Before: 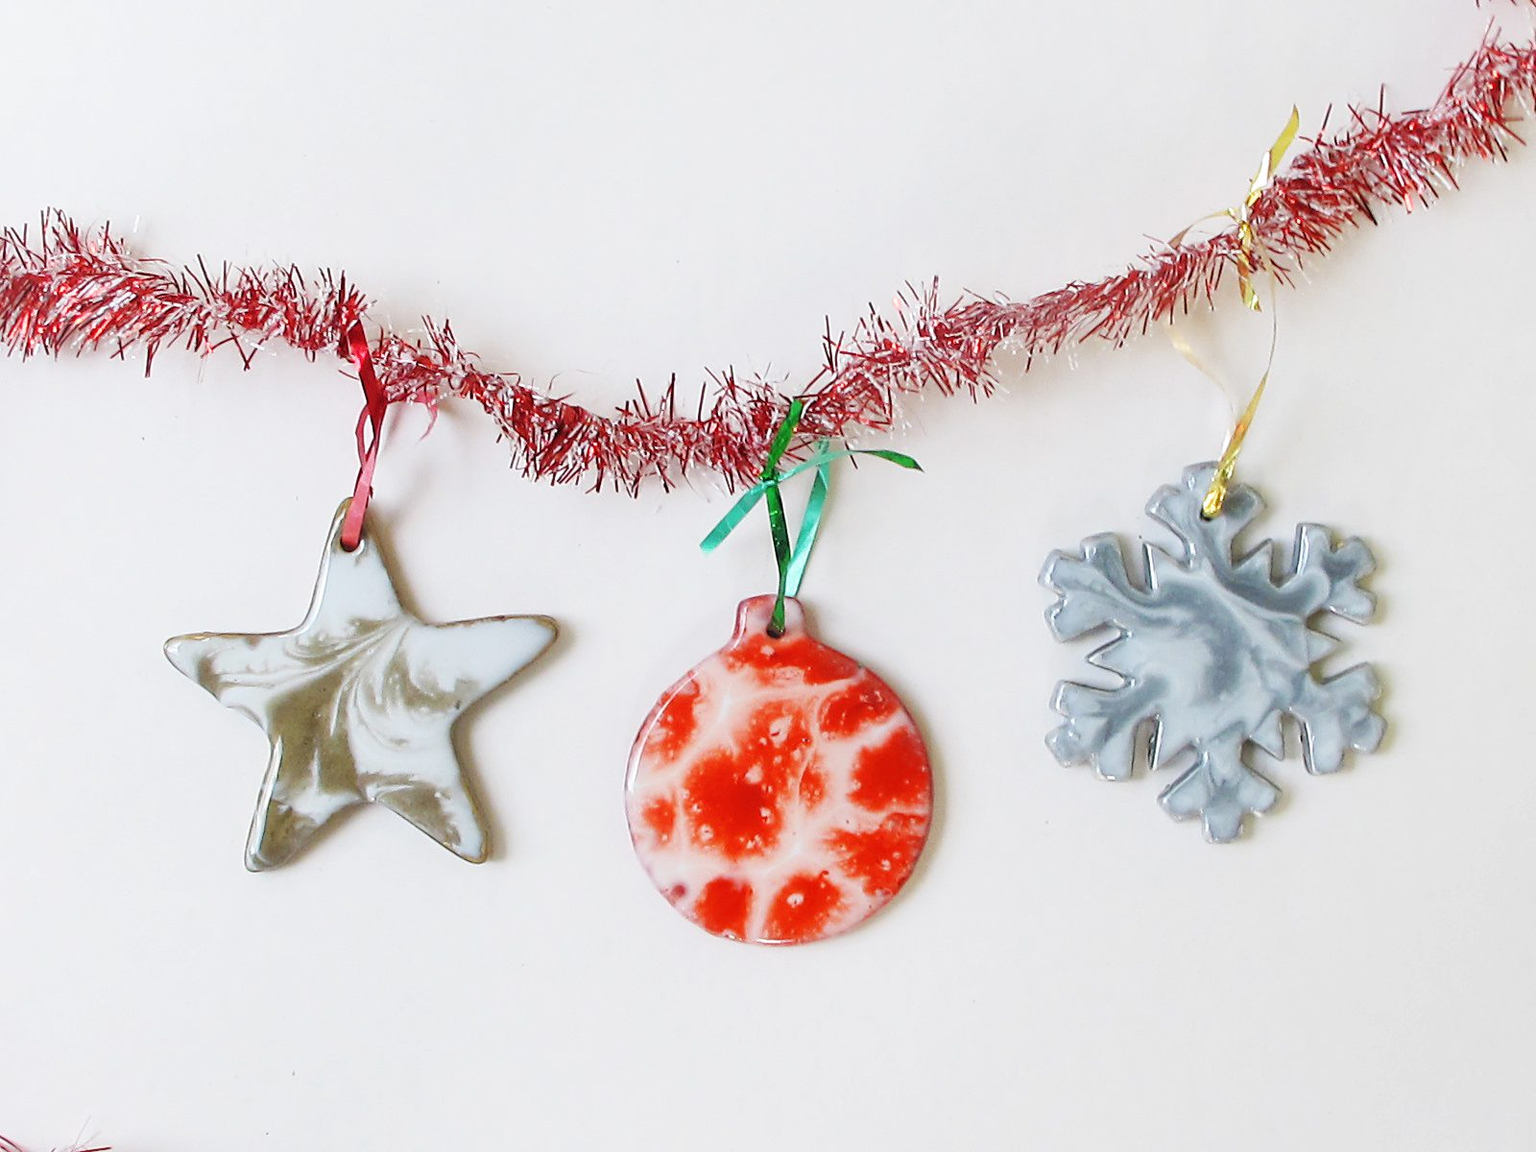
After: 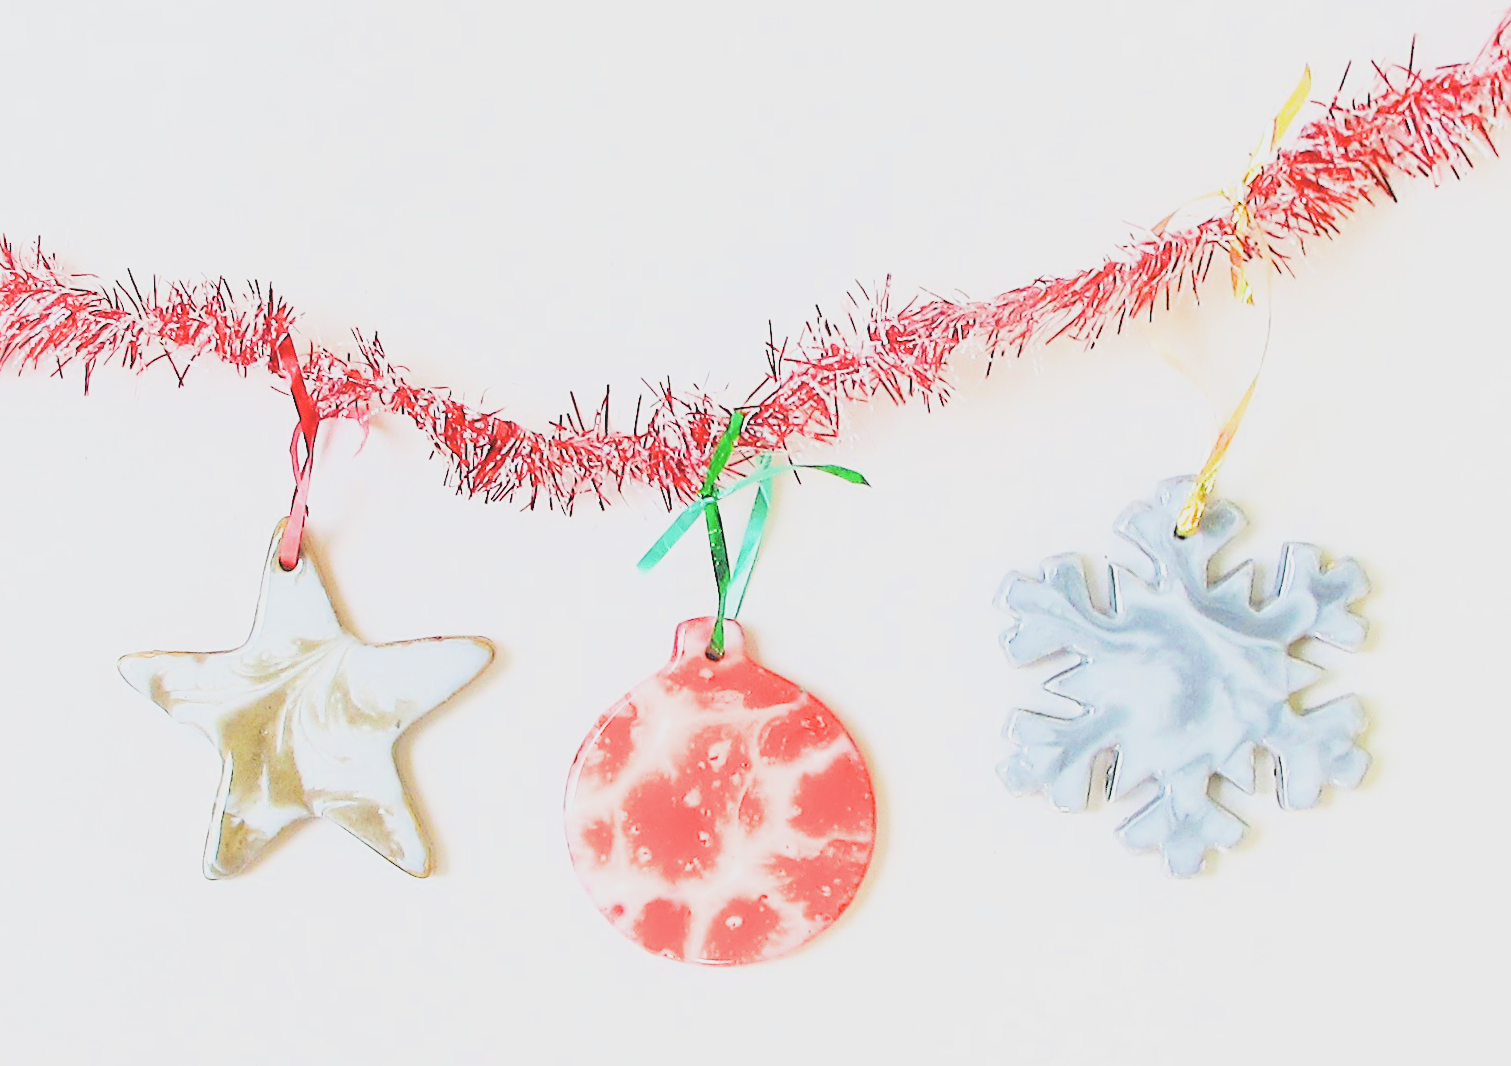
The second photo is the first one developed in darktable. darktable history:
crop and rotate: top 0%, bottom 5.097%
filmic rgb: black relative exposure -7.65 EV, white relative exposure 4.56 EV, hardness 3.61
color balance rgb: perceptual saturation grading › global saturation 20%, global vibrance 10%
exposure: black level correction 0, exposure 2 EV, compensate highlight preservation false
rotate and perspective: rotation 0.062°, lens shift (vertical) 0.115, lens shift (horizontal) -0.133, crop left 0.047, crop right 0.94, crop top 0.061, crop bottom 0.94
sharpen: on, module defaults
contrast brightness saturation: contrast -0.15, brightness 0.05, saturation -0.12
